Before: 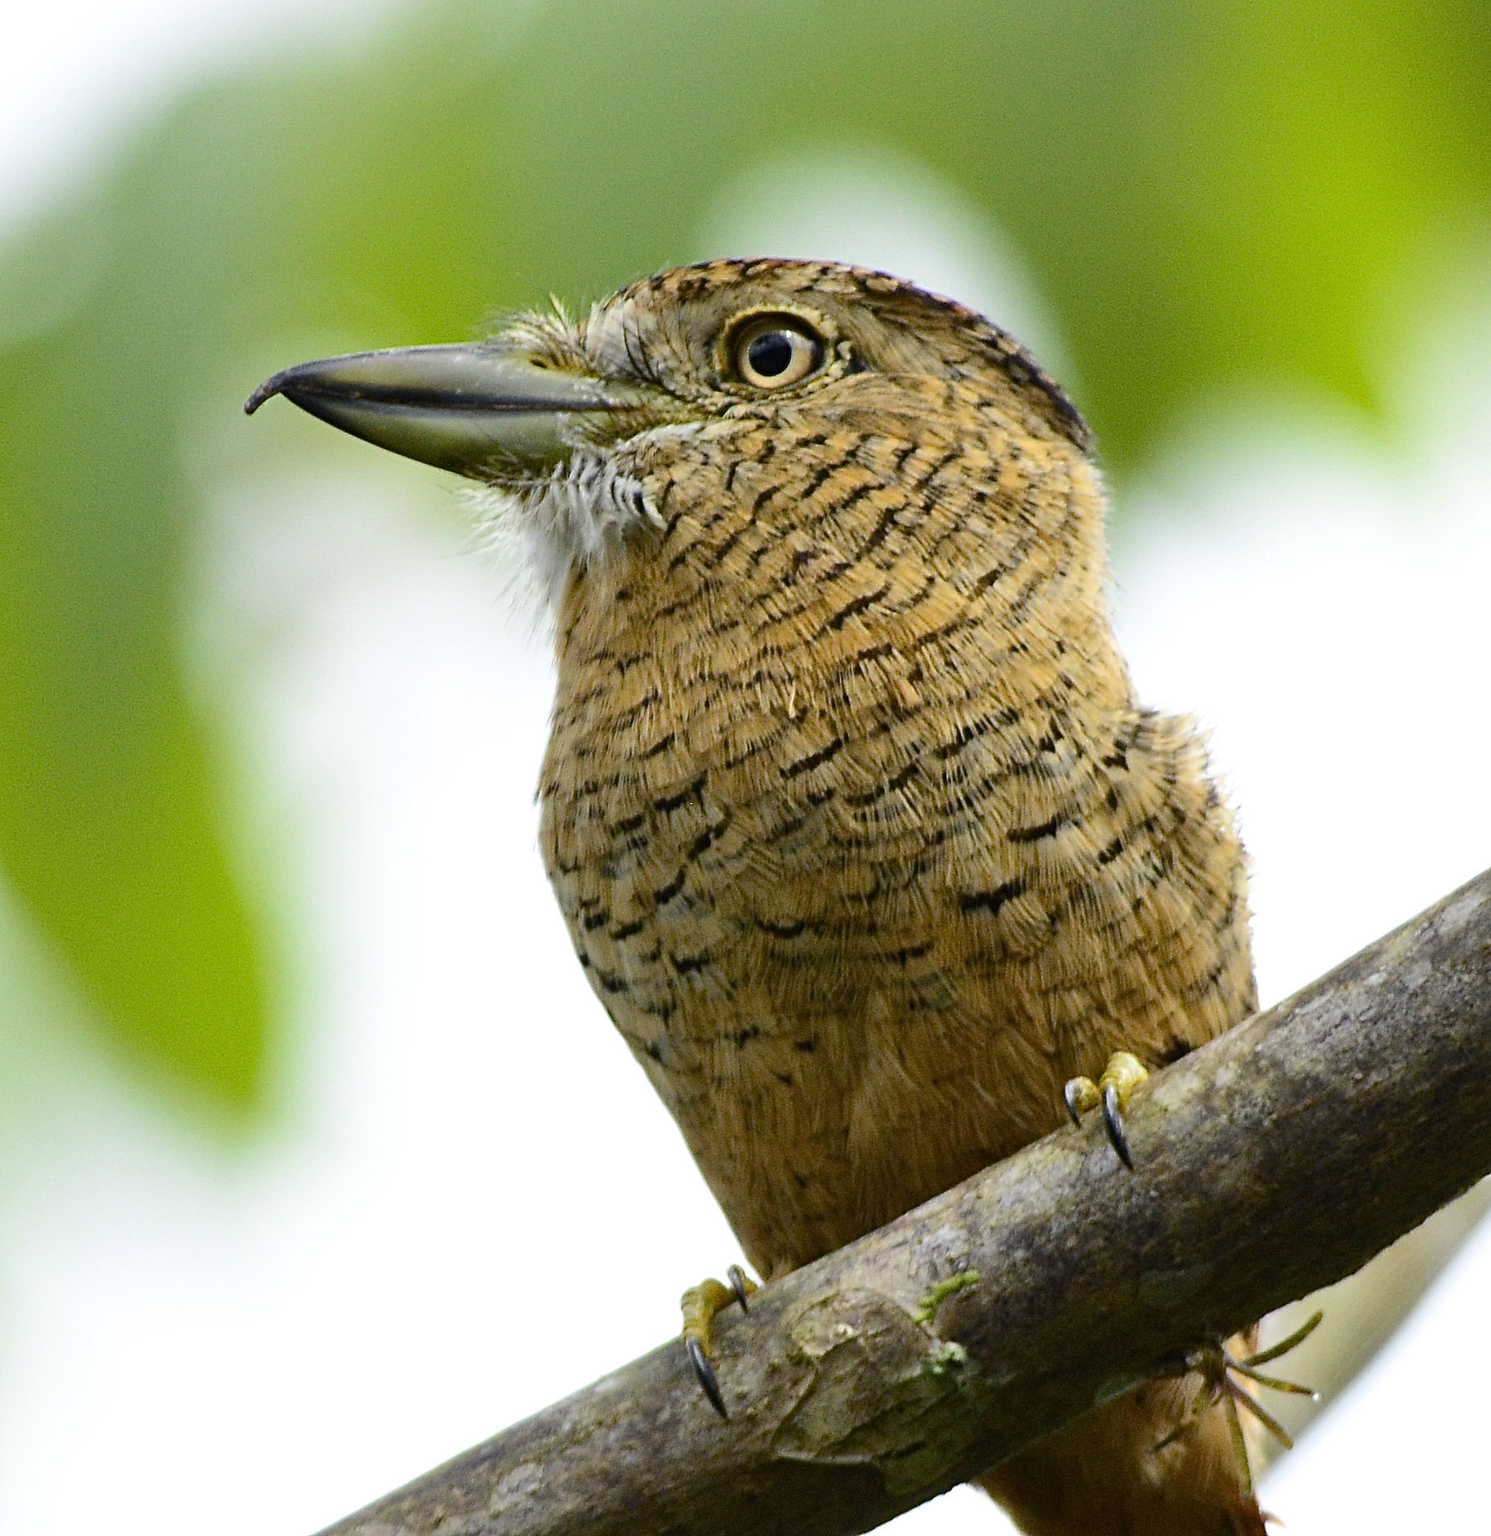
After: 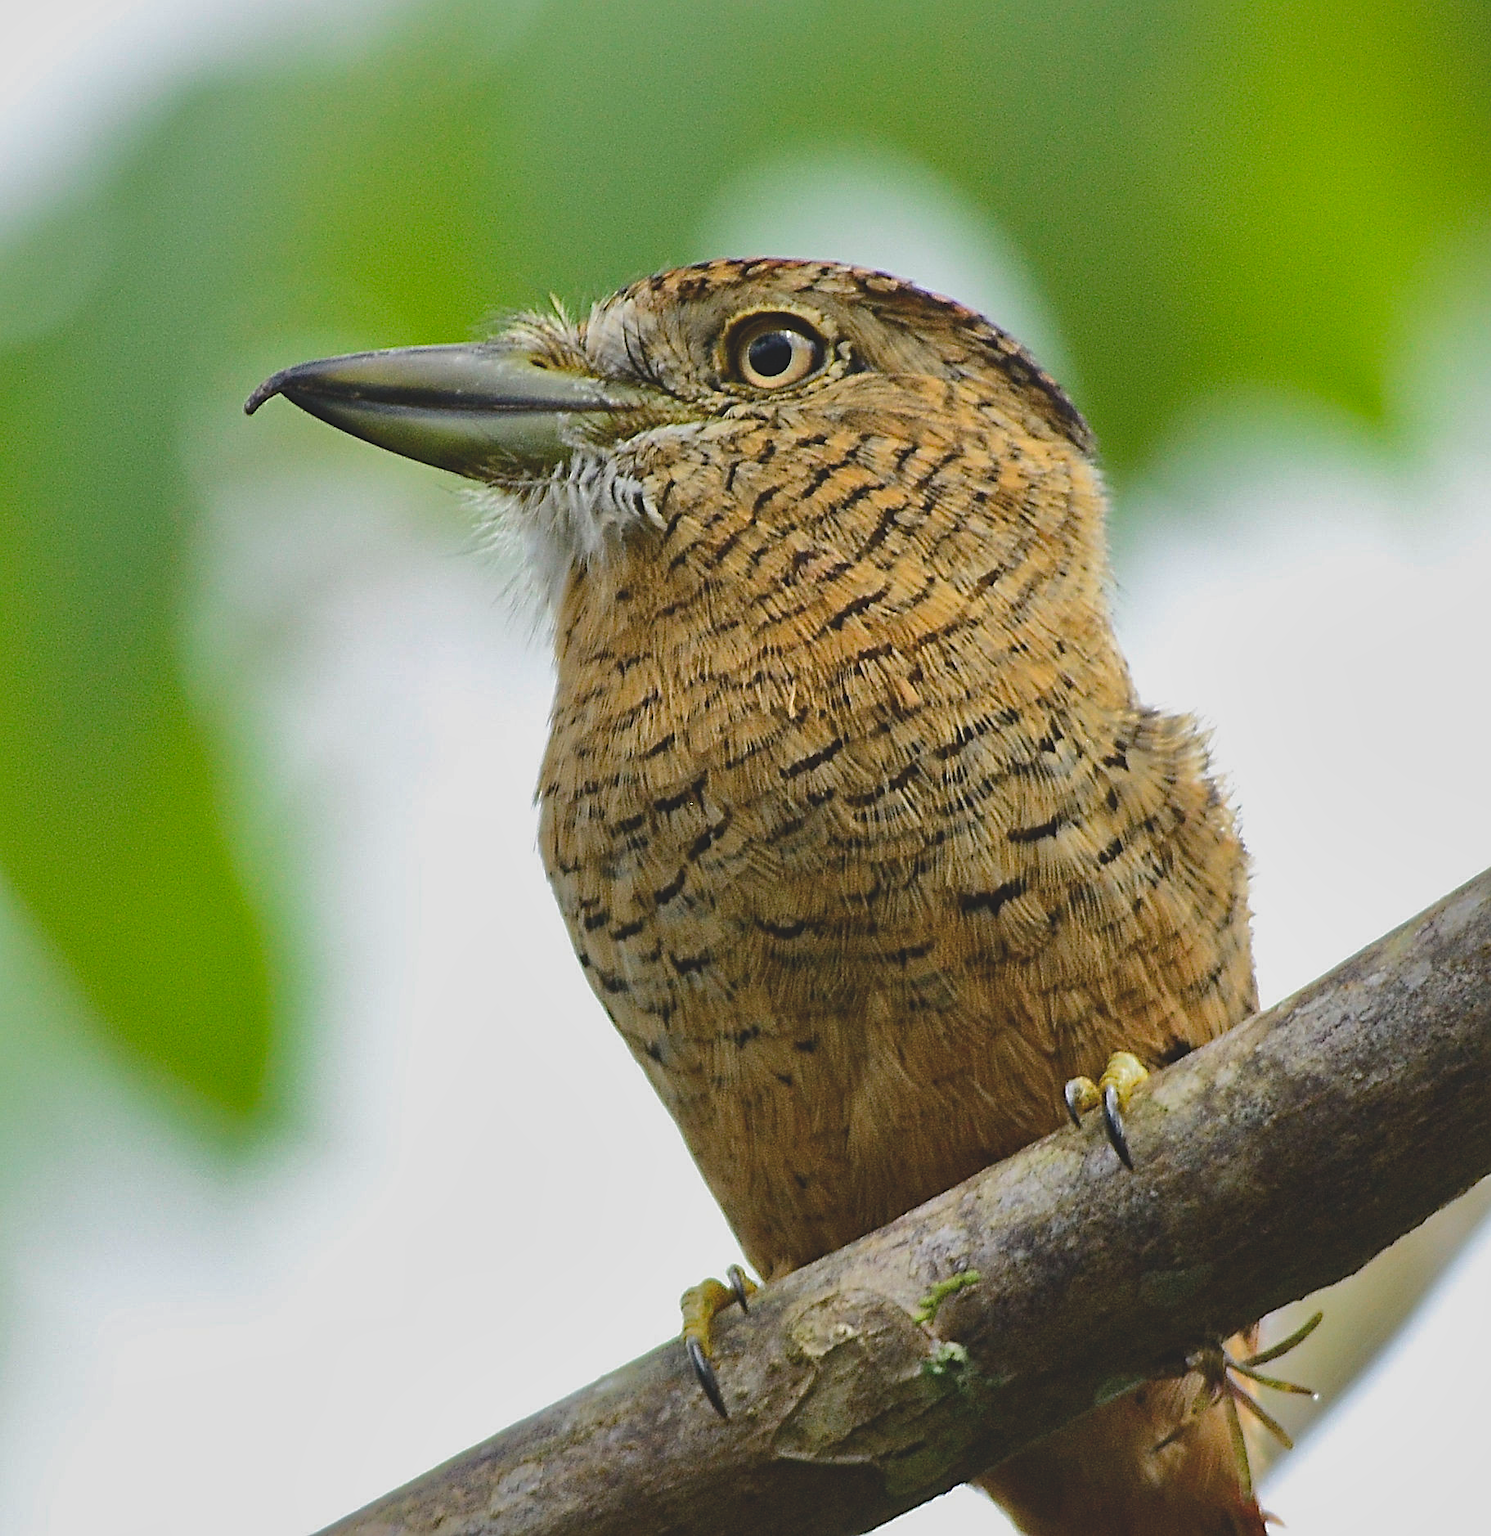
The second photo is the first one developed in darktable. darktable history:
sharpen: on, module defaults
exposure: black level correction -0.015, exposure -0.192 EV, compensate highlight preservation false
shadows and highlights: shadows 39.59, highlights -59.71
